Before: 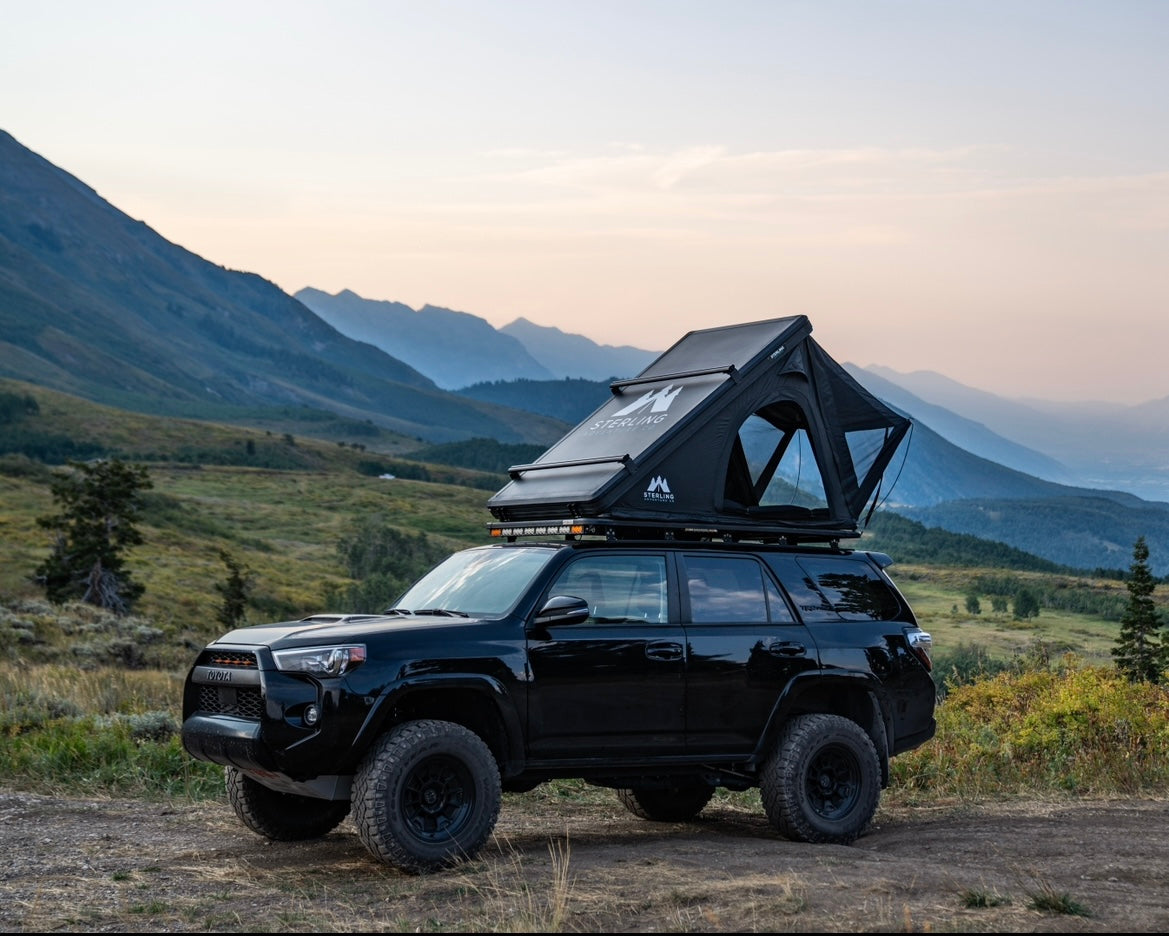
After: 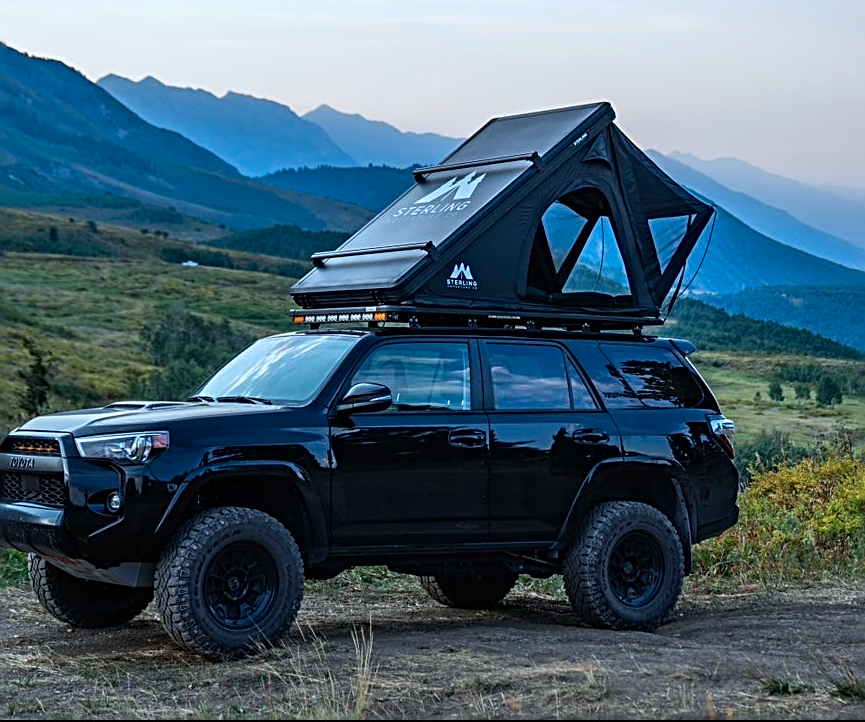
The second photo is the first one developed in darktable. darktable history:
color calibration: illuminant Planckian (black body), x 0.378, y 0.375, temperature 4065 K
sharpen: radius 2.584, amount 0.688
contrast brightness saturation: saturation 0.18
crop: left 16.871%, top 22.857%, right 9.116%
